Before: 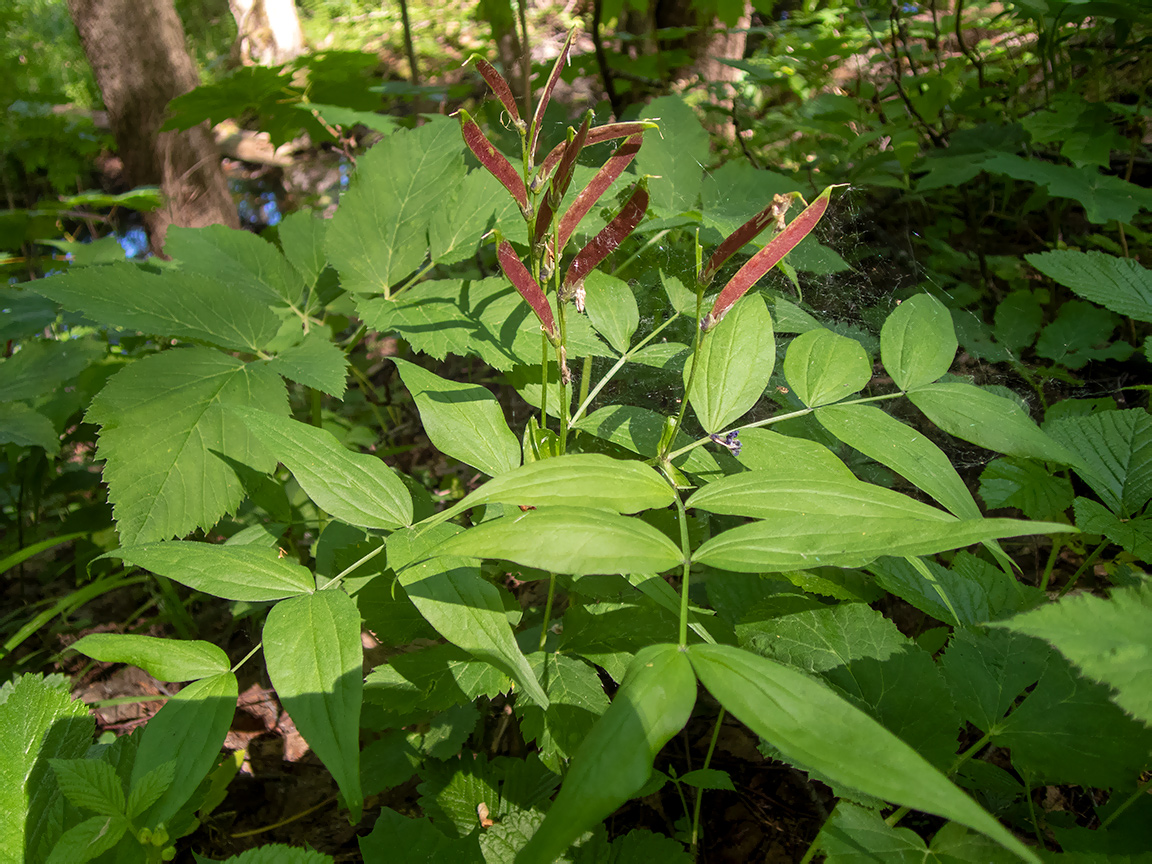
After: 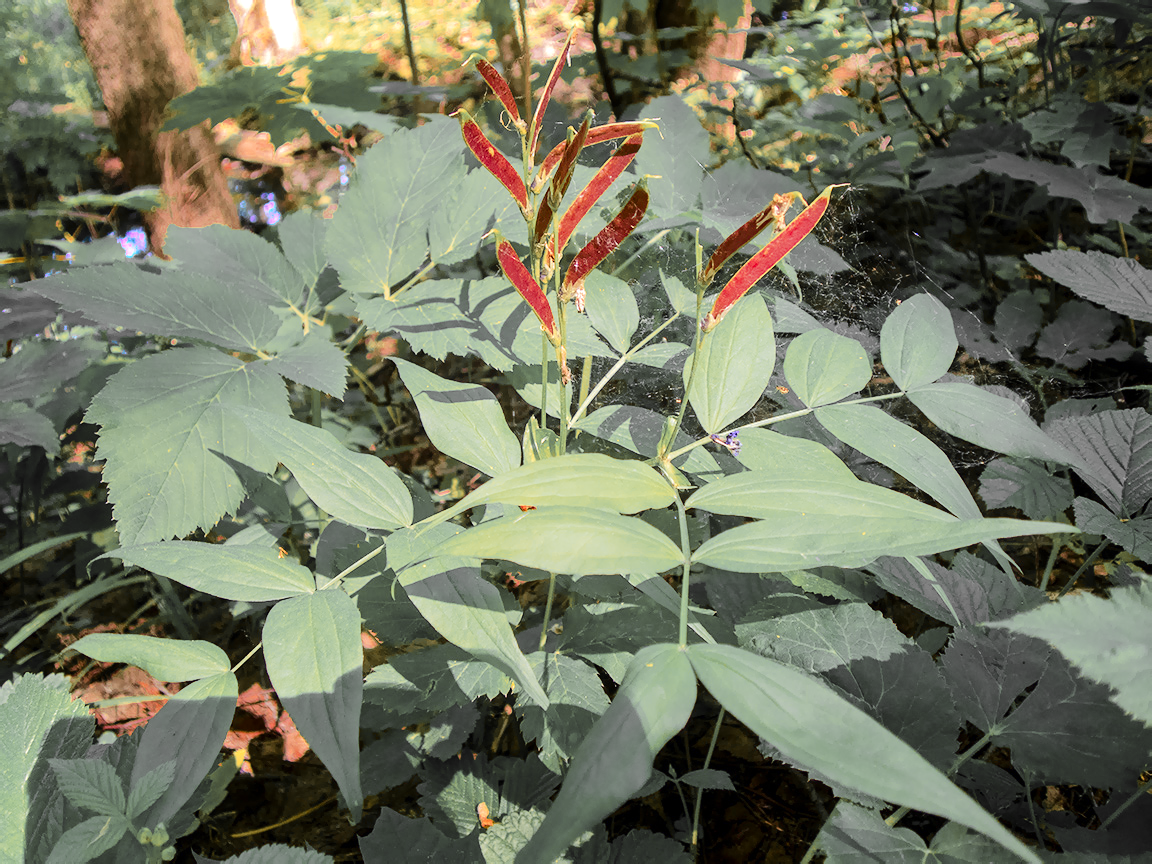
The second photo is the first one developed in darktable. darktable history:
tone equalizer: -7 EV 0.157 EV, -6 EV 0.577 EV, -5 EV 1.19 EV, -4 EV 1.37 EV, -3 EV 1.16 EV, -2 EV 0.6 EV, -1 EV 0.147 EV, edges refinement/feathering 500, mask exposure compensation -1.57 EV, preserve details no
color zones: curves: ch0 [(0, 0.363) (0.128, 0.373) (0.25, 0.5) (0.402, 0.407) (0.521, 0.525) (0.63, 0.559) (0.729, 0.662) (0.867, 0.471)]; ch1 [(0, 0.515) (0.136, 0.618) (0.25, 0.5) (0.378, 0) (0.516, 0) (0.622, 0.593) (0.737, 0.819) (0.87, 0.593)]; ch2 [(0, 0.529) (0.128, 0.471) (0.282, 0.451) (0.386, 0.662) (0.516, 0.525) (0.633, 0.554) (0.75, 0.62) (0.875, 0.441)]
